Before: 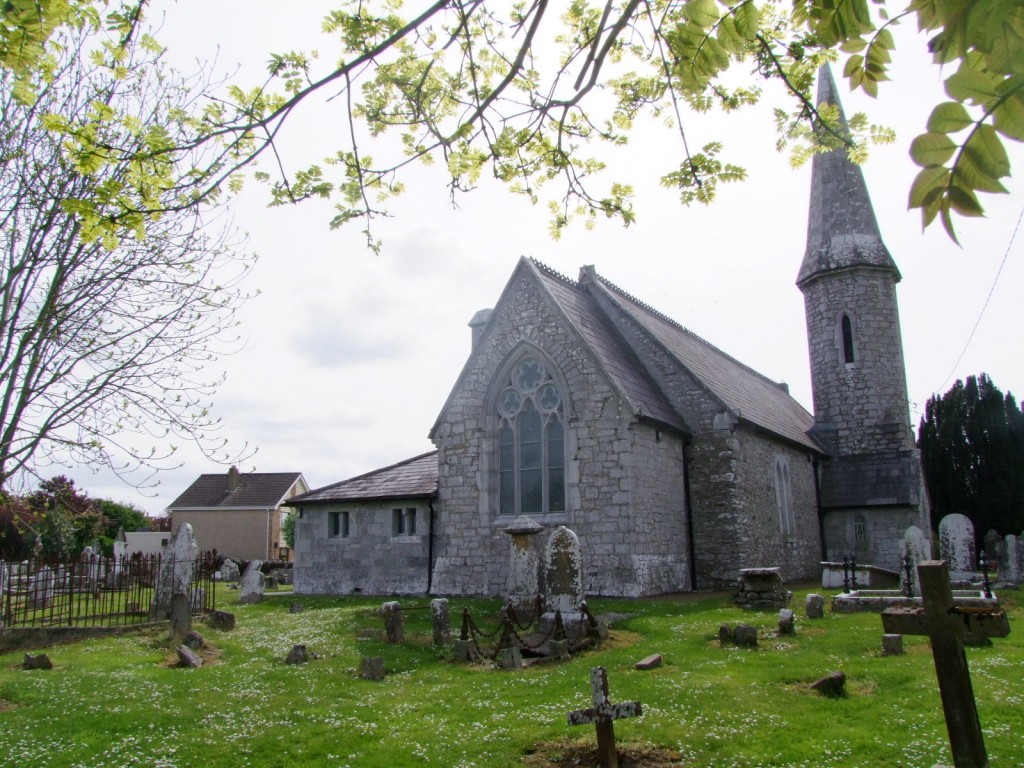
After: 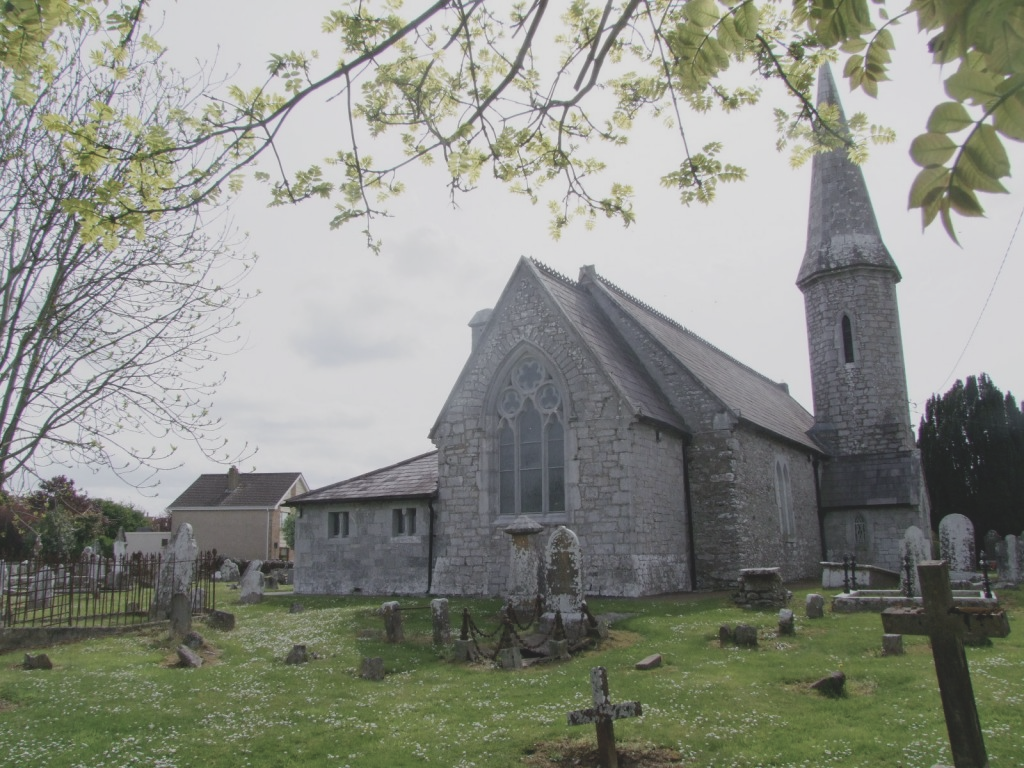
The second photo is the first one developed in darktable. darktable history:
contrast brightness saturation: contrast -0.246, saturation -0.426
base curve: preserve colors none
